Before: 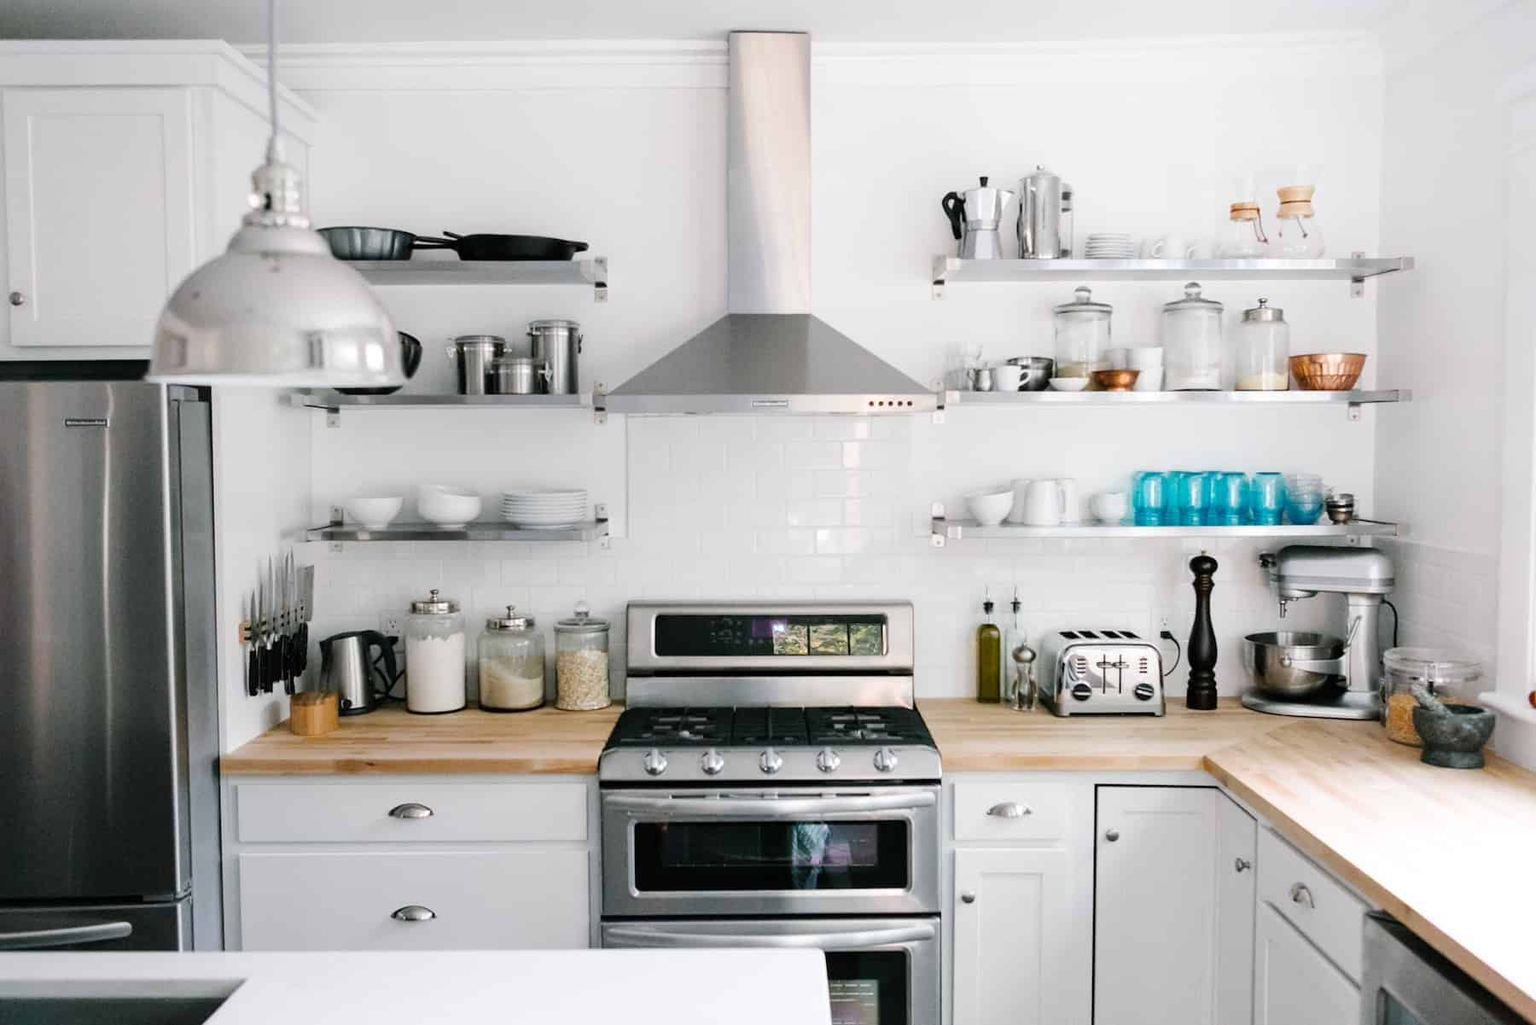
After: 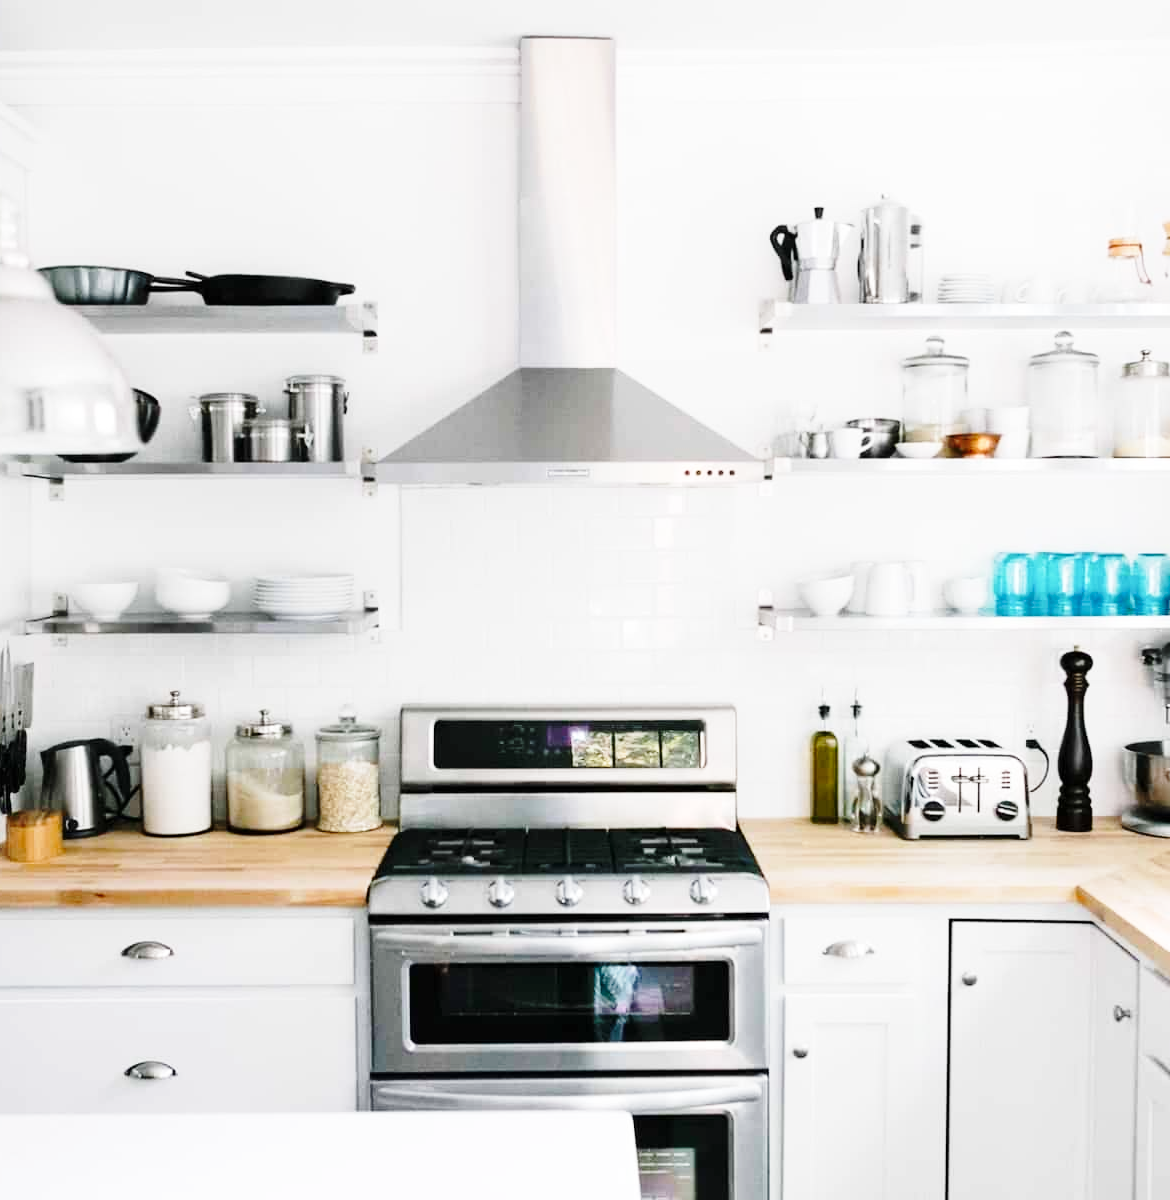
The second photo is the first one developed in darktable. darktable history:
crop and rotate: left 18.579%, right 16.378%
base curve: curves: ch0 [(0, 0) (0.028, 0.03) (0.121, 0.232) (0.46, 0.748) (0.859, 0.968) (1, 1)], preserve colors none
